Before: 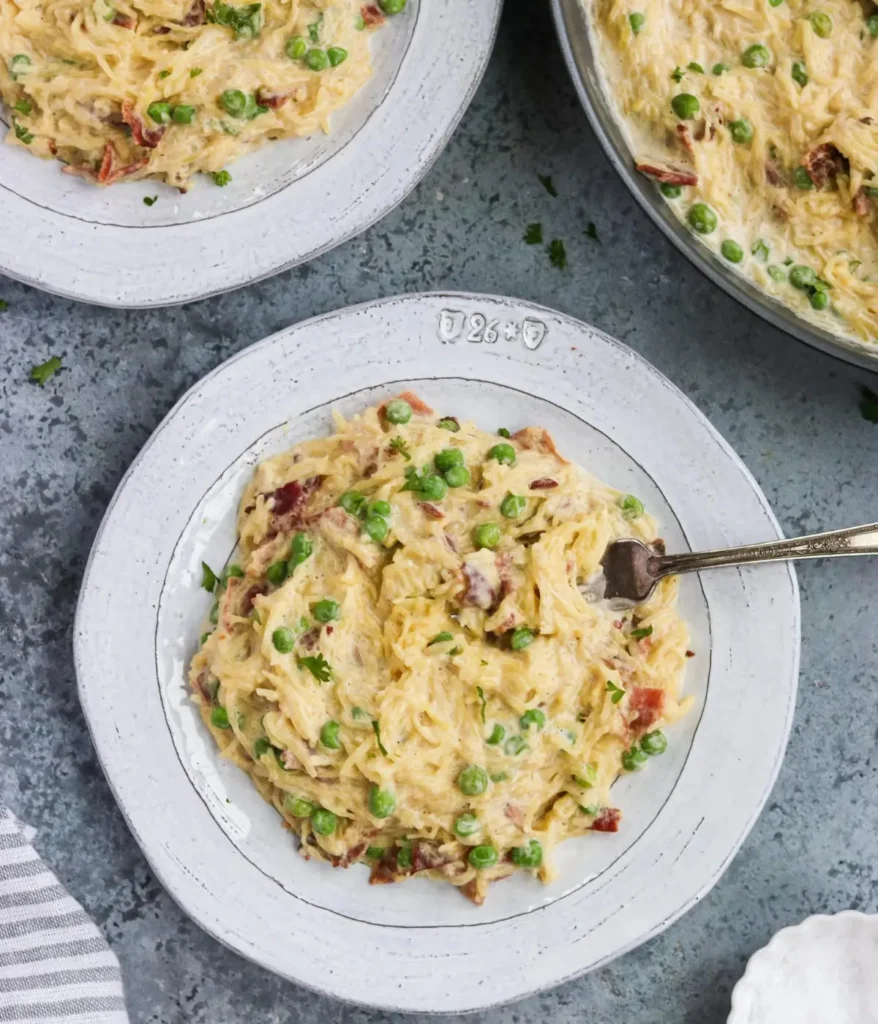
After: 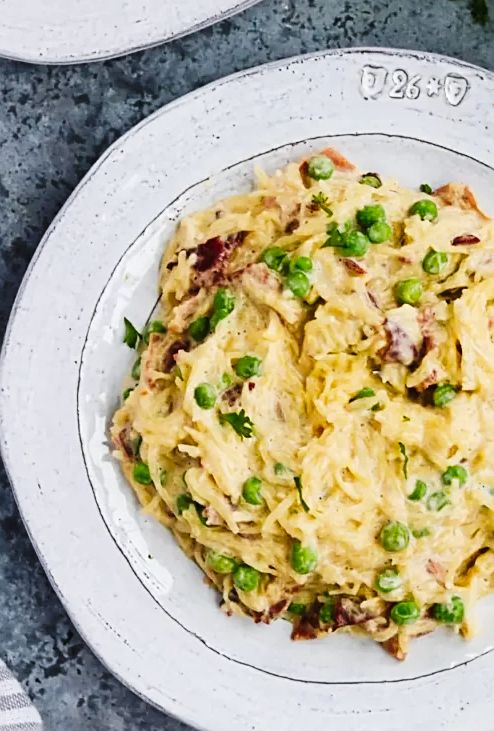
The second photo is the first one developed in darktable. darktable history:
sharpen: on, module defaults
tone curve: curves: ch0 [(0, 0) (0.003, 0.02) (0.011, 0.021) (0.025, 0.022) (0.044, 0.023) (0.069, 0.026) (0.1, 0.04) (0.136, 0.06) (0.177, 0.092) (0.224, 0.127) (0.277, 0.176) (0.335, 0.258) (0.399, 0.349) (0.468, 0.444) (0.543, 0.546) (0.623, 0.649) (0.709, 0.754) (0.801, 0.842) (0.898, 0.922) (1, 1)], preserve colors none
crop: left 8.966%, top 23.852%, right 34.699%, bottom 4.703%
